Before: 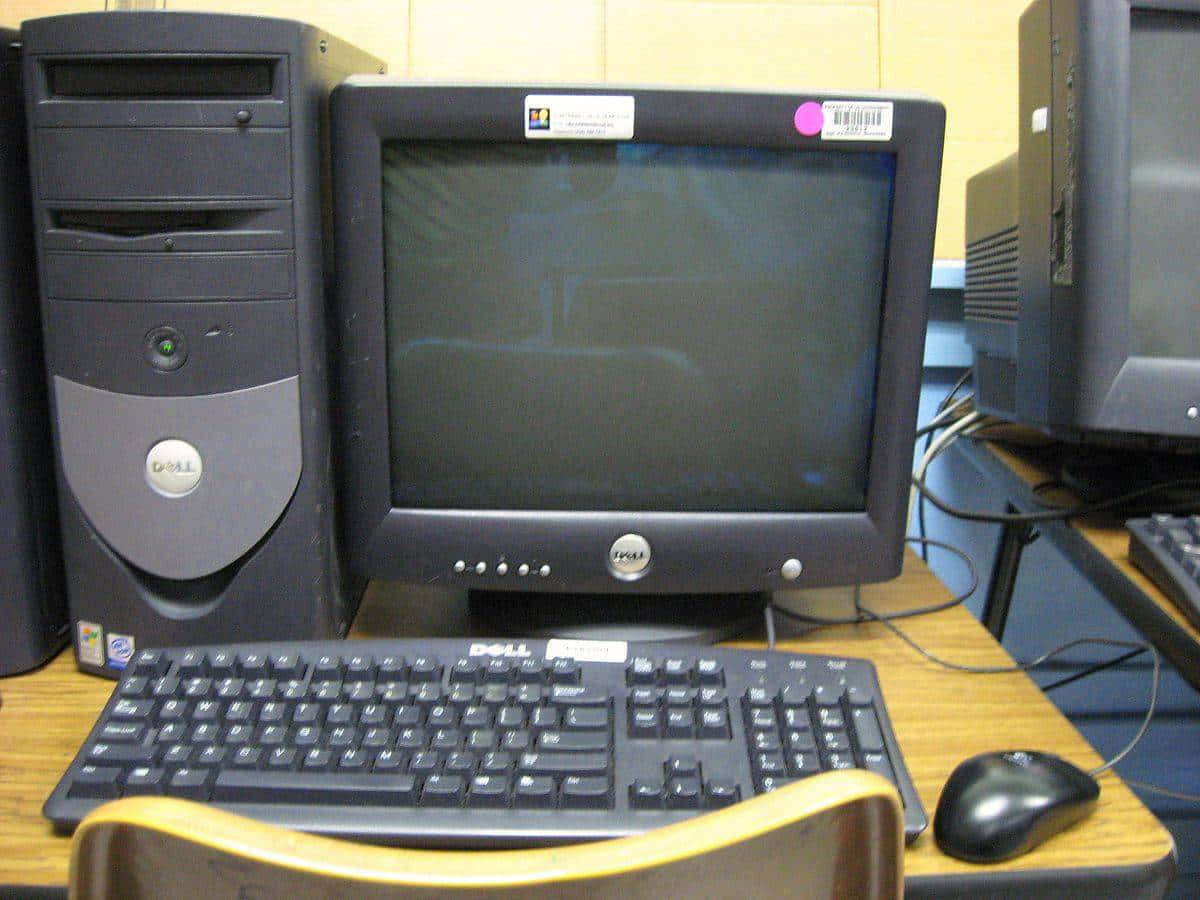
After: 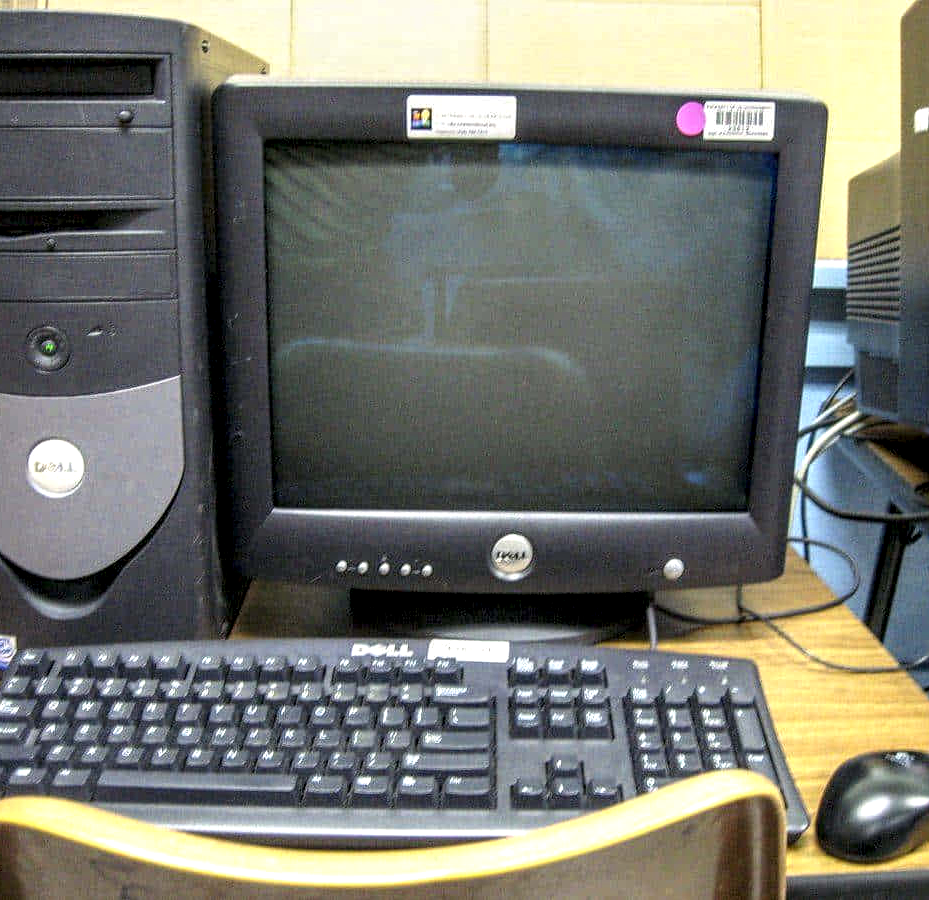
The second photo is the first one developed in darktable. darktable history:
local contrast: highlights 1%, shadows 3%, detail 182%
crop: left 9.899%, right 12.648%
